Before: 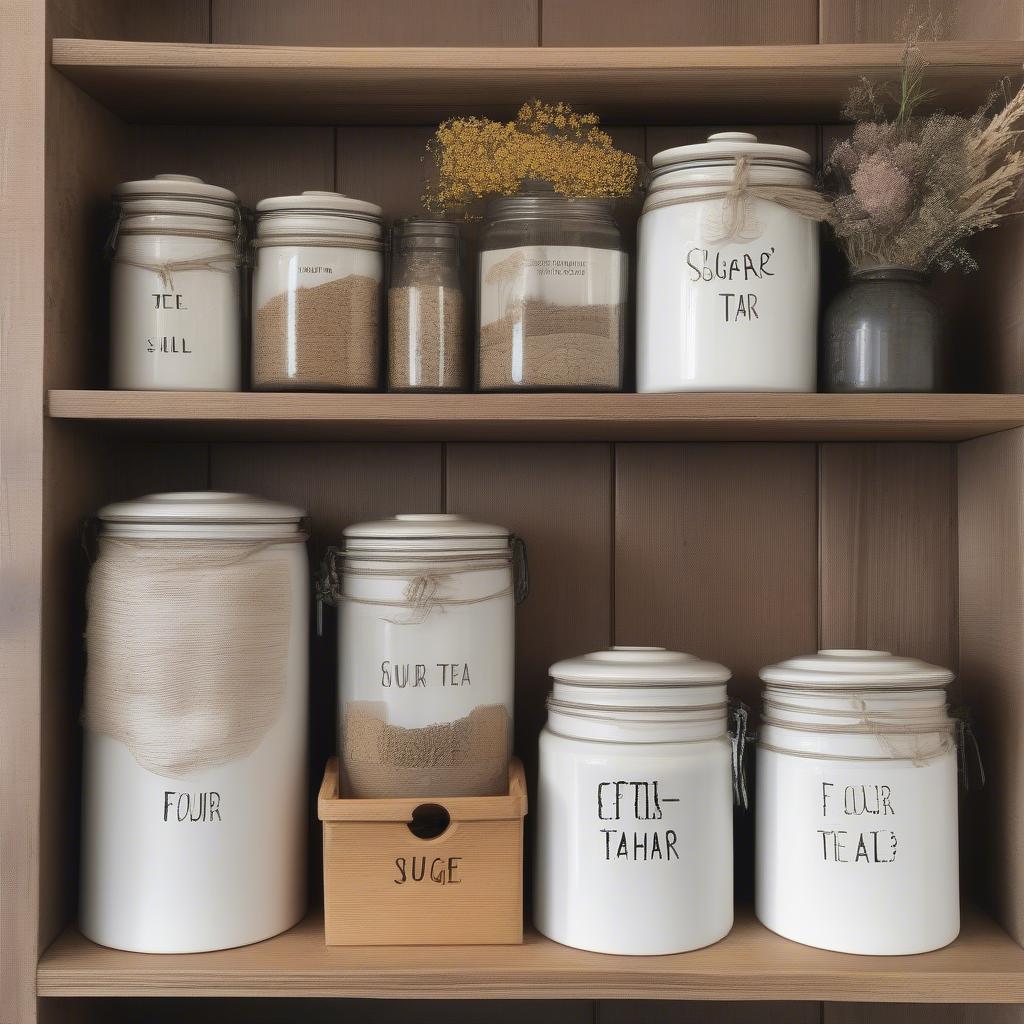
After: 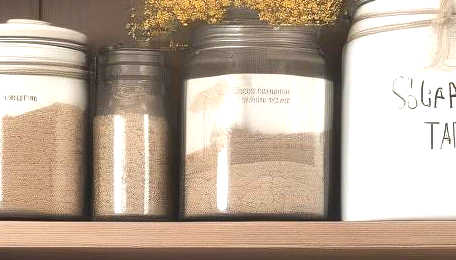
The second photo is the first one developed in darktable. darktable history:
exposure: black level correction 0, exposure 1.199 EV, compensate highlight preservation false
crop: left 28.84%, top 16.819%, right 26.61%, bottom 57.789%
